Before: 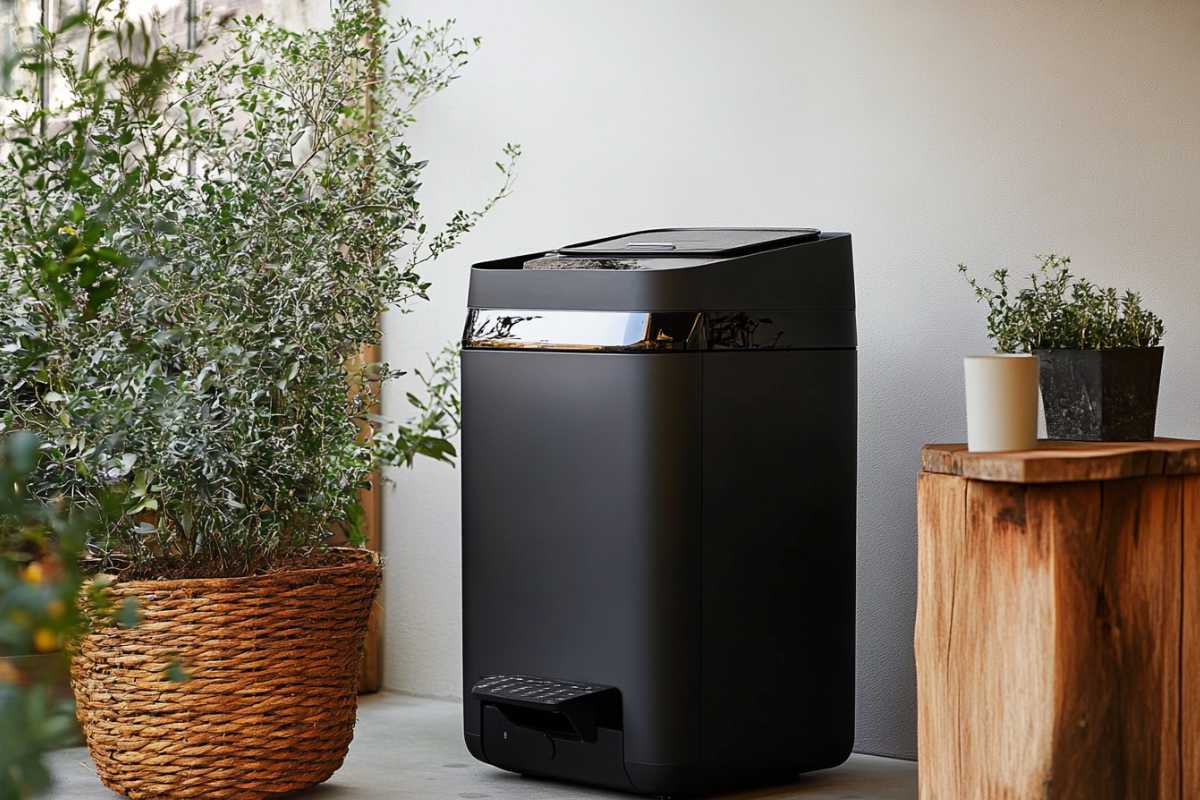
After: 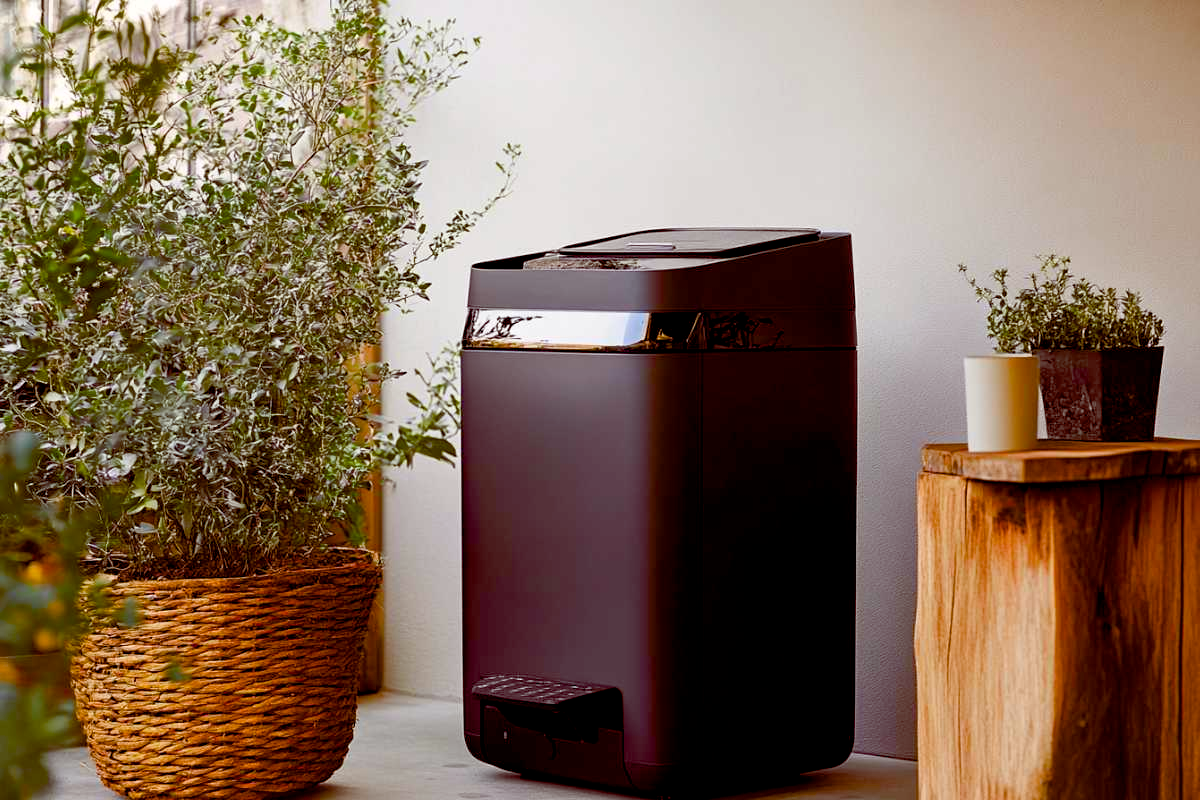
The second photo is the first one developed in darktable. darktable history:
color balance rgb: power › chroma 0.241%, power › hue 63.18°, global offset › luminance -0.211%, global offset › chroma 0.271%, perceptual saturation grading › global saturation 34.663%, perceptual saturation grading › highlights -25.581%, perceptual saturation grading › shadows 49.759%
